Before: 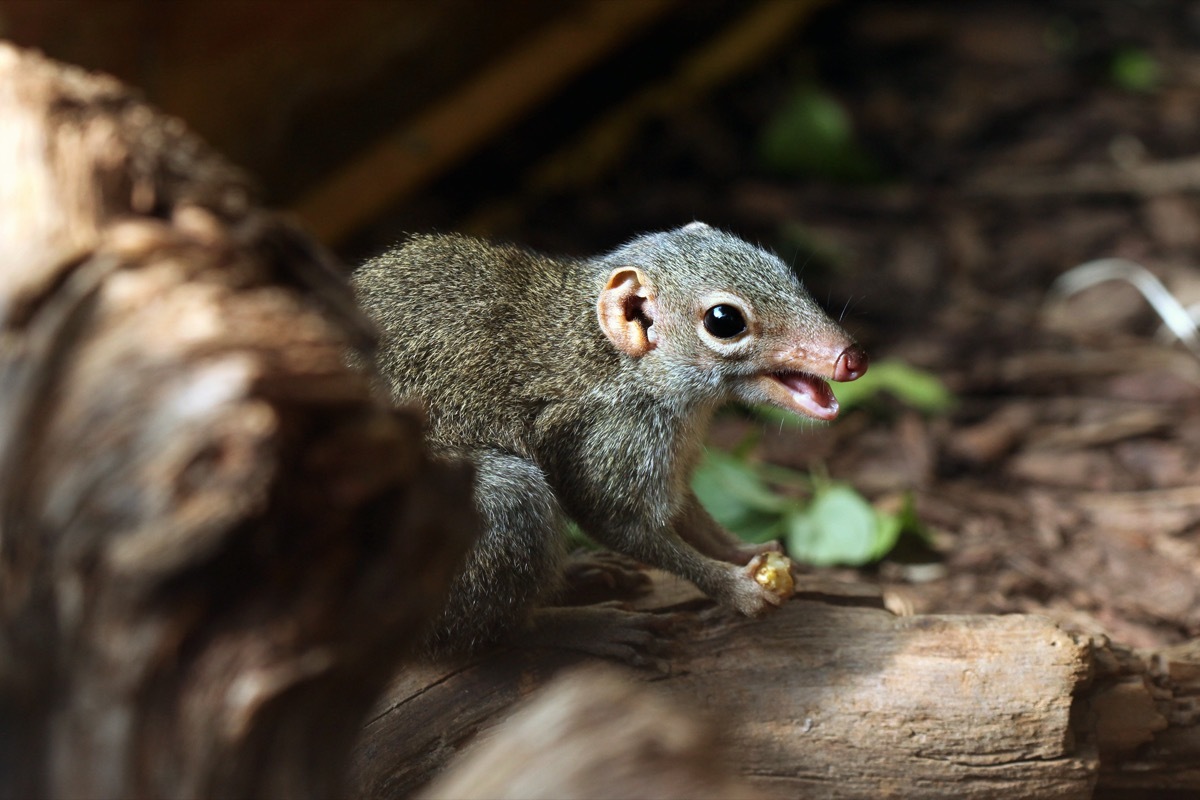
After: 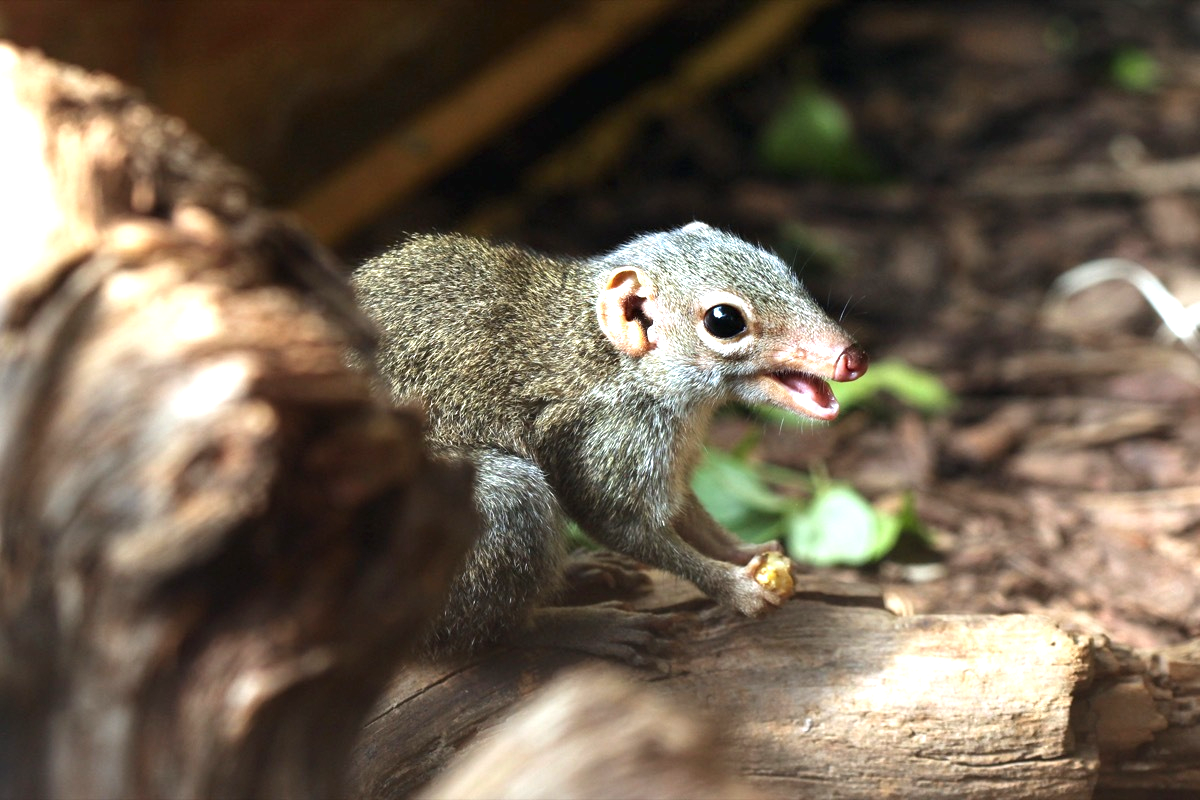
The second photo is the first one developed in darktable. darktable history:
shadows and highlights: radius 336.73, shadows 29.13, soften with gaussian
exposure: black level correction 0, exposure 1.001 EV, compensate highlight preservation false
